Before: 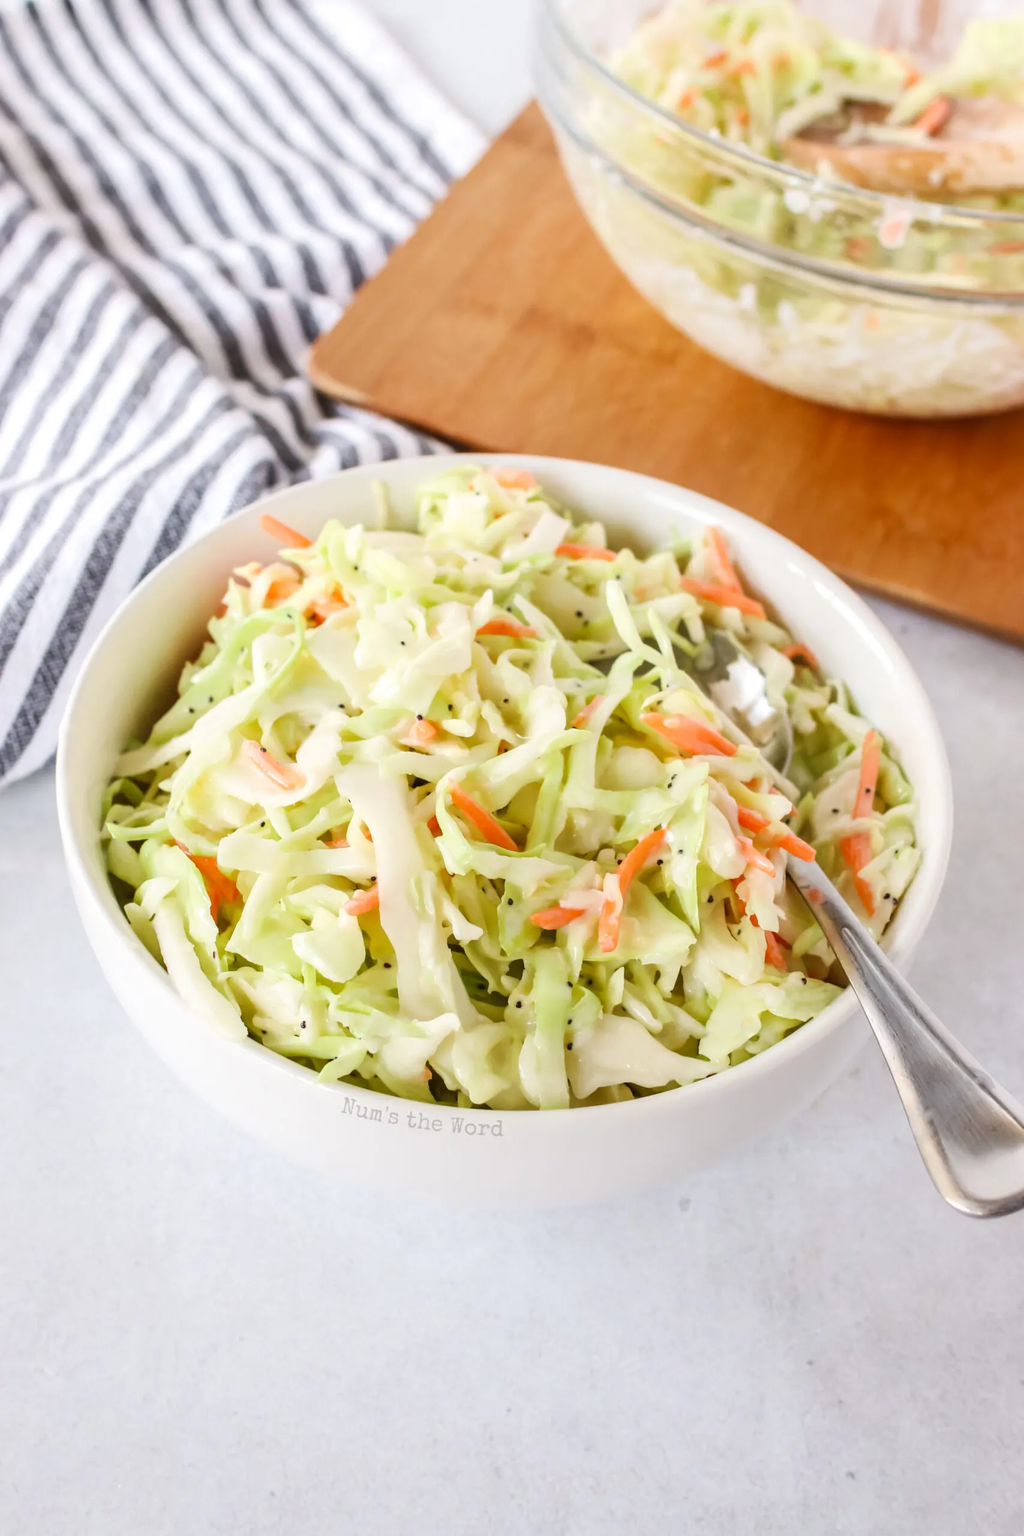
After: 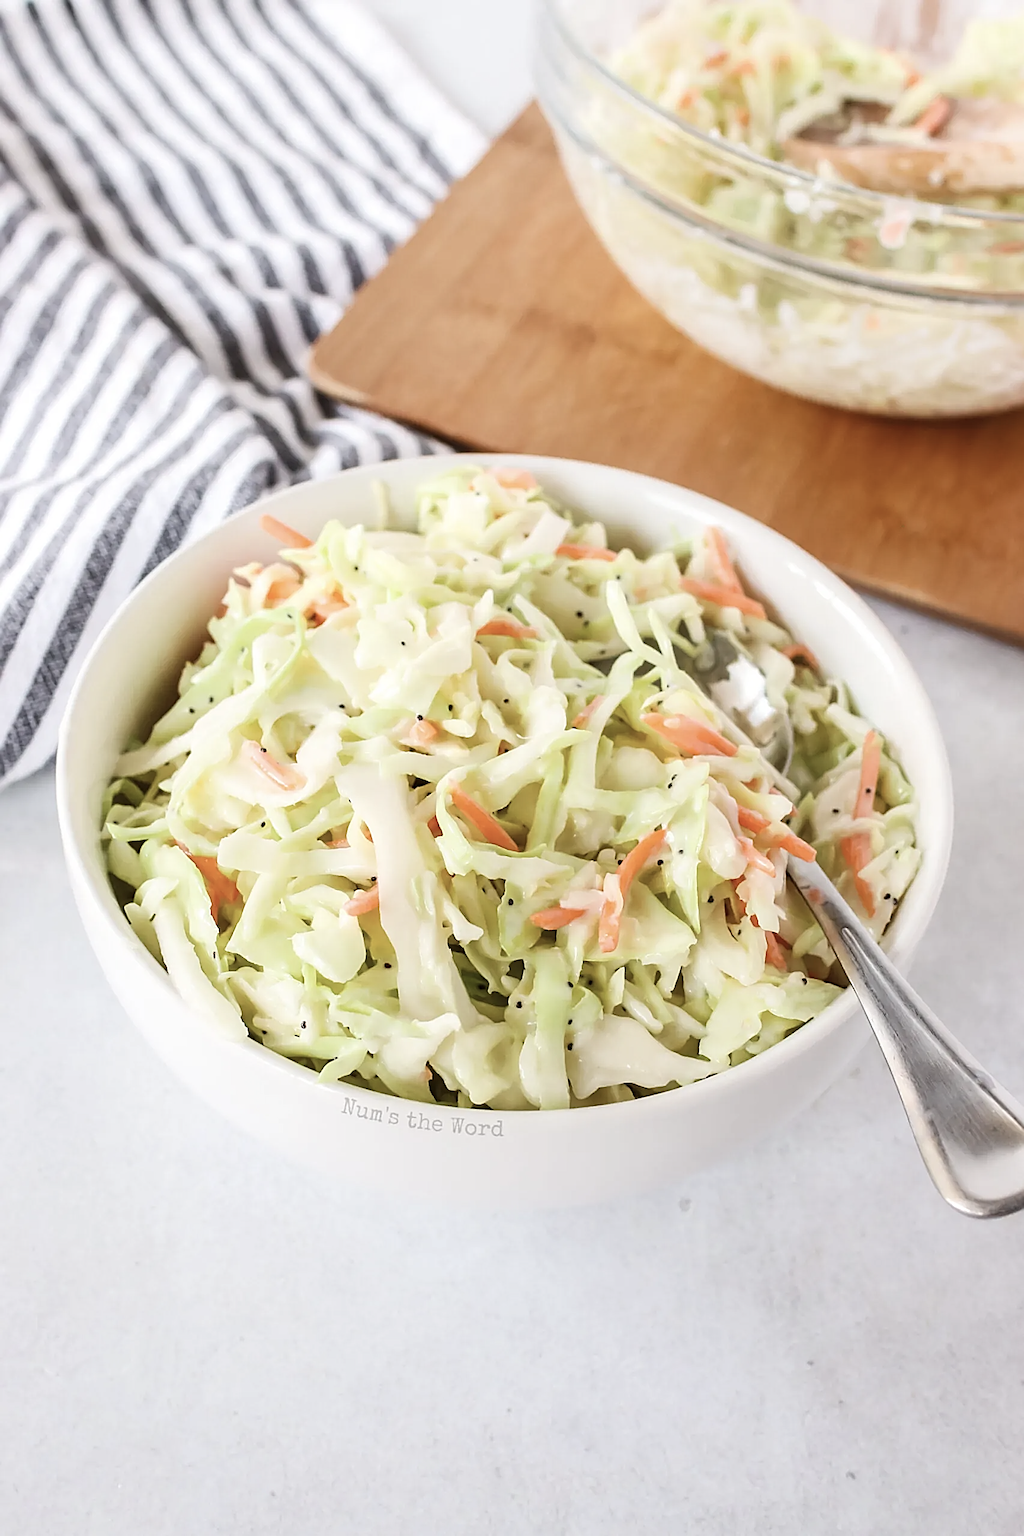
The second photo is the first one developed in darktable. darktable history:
base curve: preserve colors none
sharpen: amount 1
contrast brightness saturation: contrast 0.1, saturation -0.3
